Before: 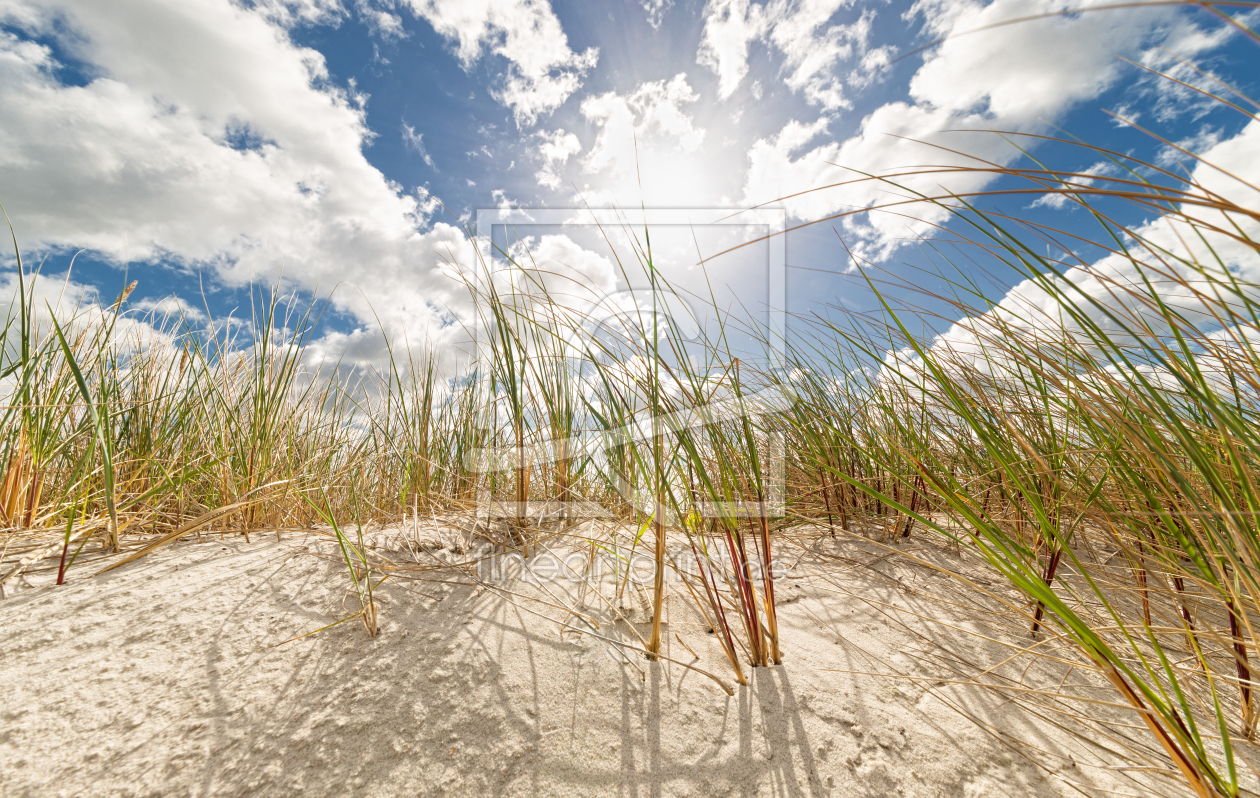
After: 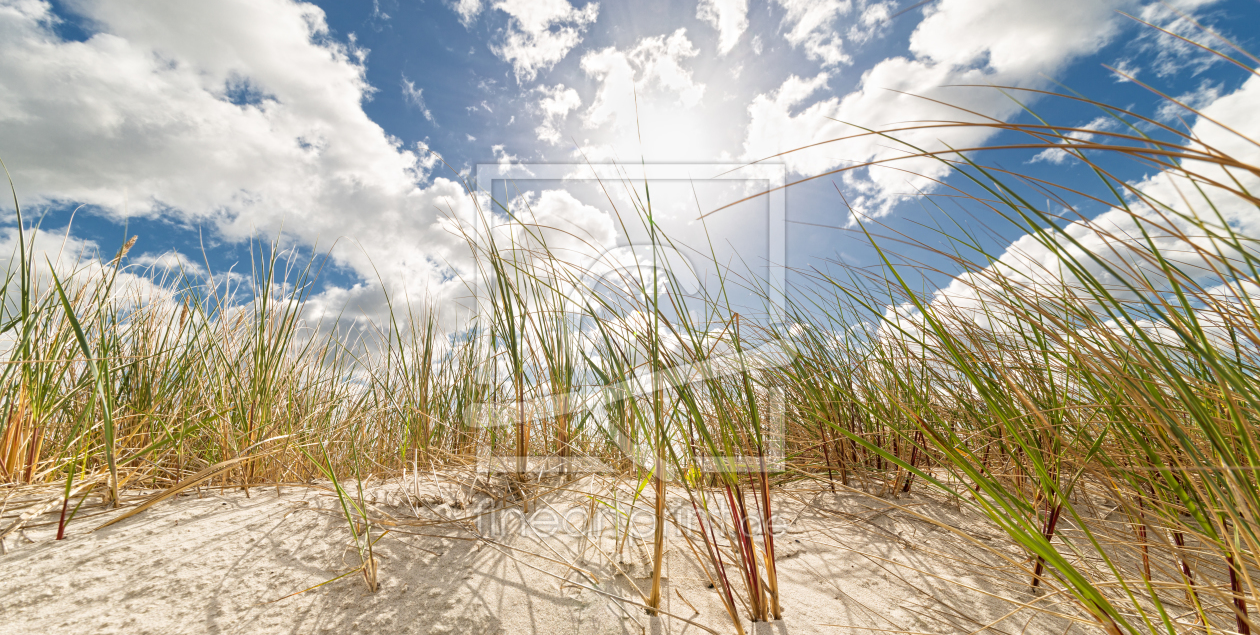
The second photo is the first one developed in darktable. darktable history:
crop and rotate: top 5.657%, bottom 14.752%
